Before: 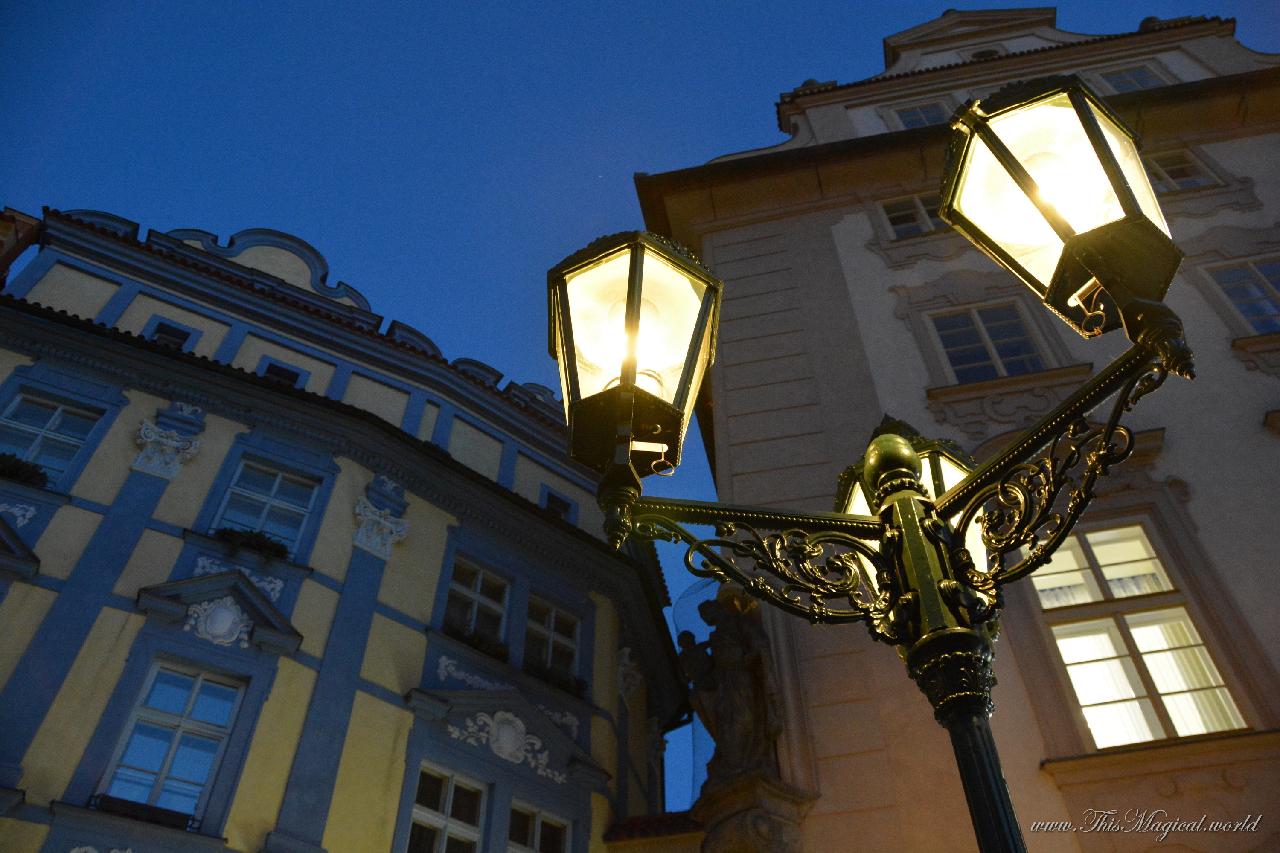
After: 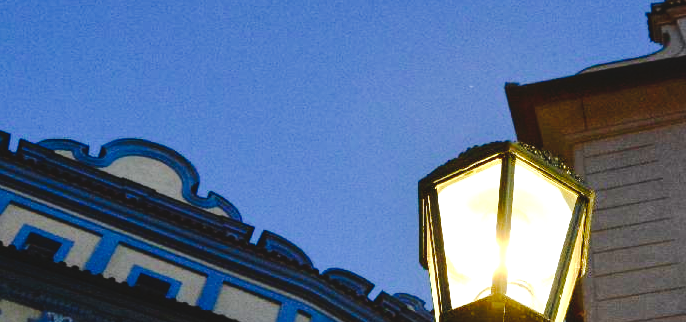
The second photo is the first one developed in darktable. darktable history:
crop: left 10.121%, top 10.631%, right 36.218%, bottom 51.526%
tone curve: curves: ch0 [(0, 0) (0.003, 0.058) (0.011, 0.061) (0.025, 0.065) (0.044, 0.076) (0.069, 0.083) (0.1, 0.09) (0.136, 0.102) (0.177, 0.145) (0.224, 0.196) (0.277, 0.278) (0.335, 0.375) (0.399, 0.486) (0.468, 0.578) (0.543, 0.651) (0.623, 0.717) (0.709, 0.783) (0.801, 0.838) (0.898, 0.91) (1, 1)], preserve colors none
exposure: black level correction 0, exposure 0.7 EV, compensate exposure bias true, compensate highlight preservation false
